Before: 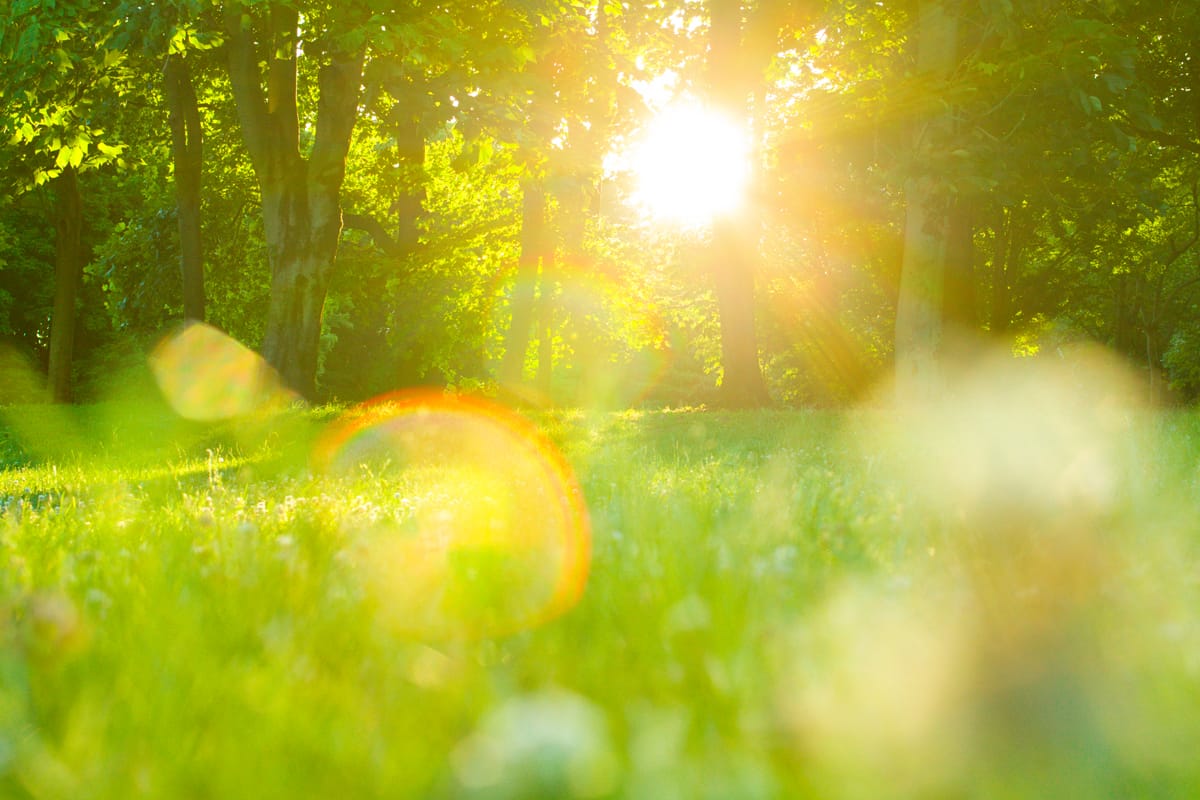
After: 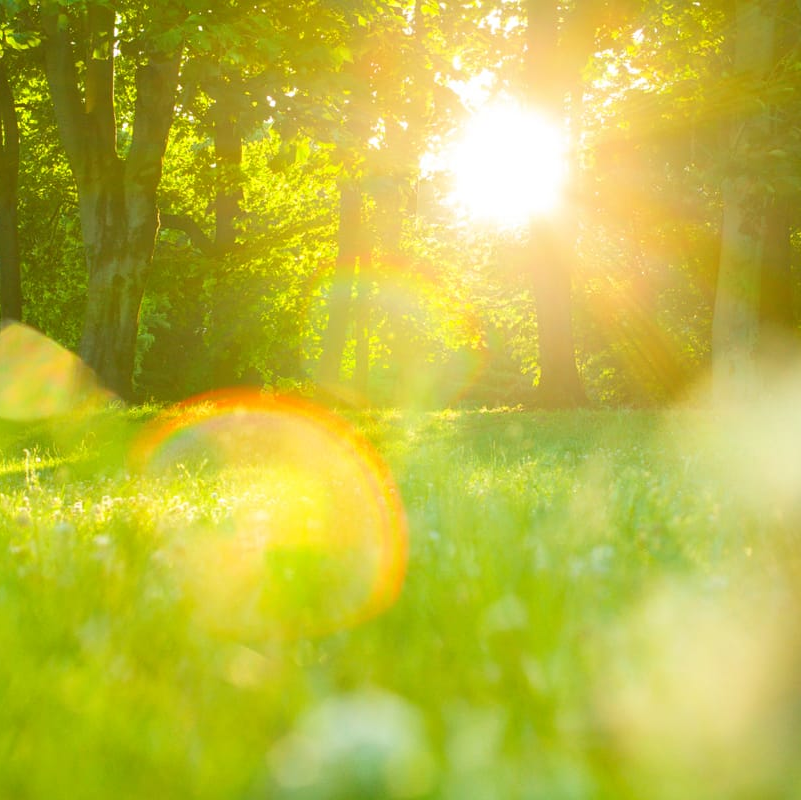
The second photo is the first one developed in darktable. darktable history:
crop and rotate: left 15.321%, right 17.907%
